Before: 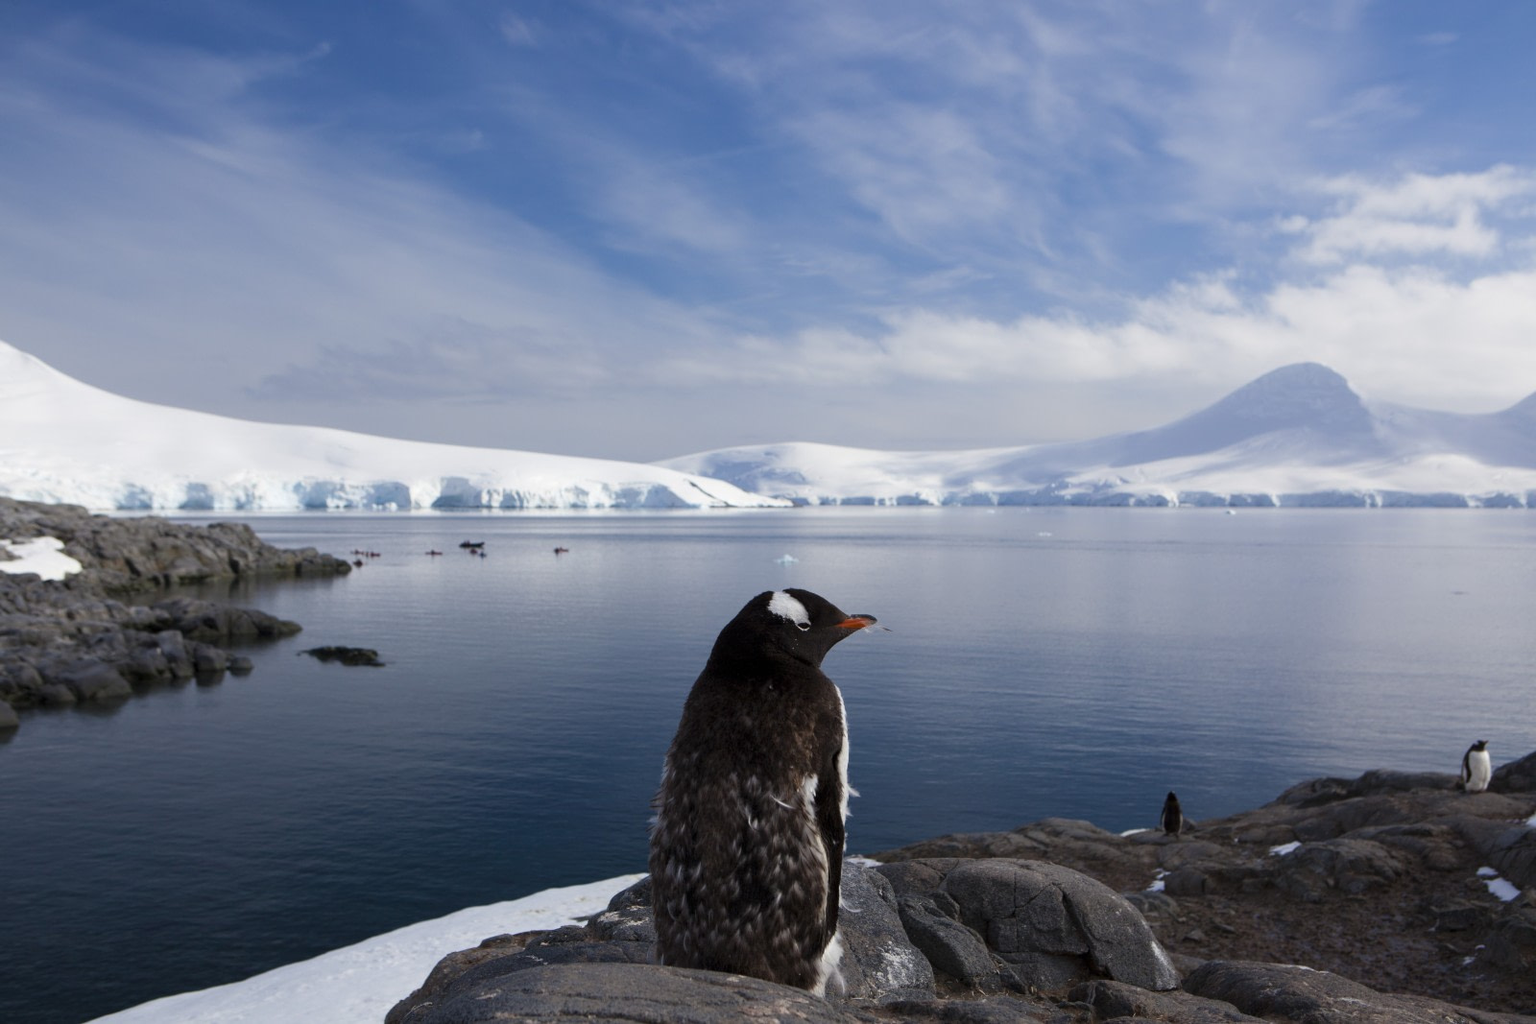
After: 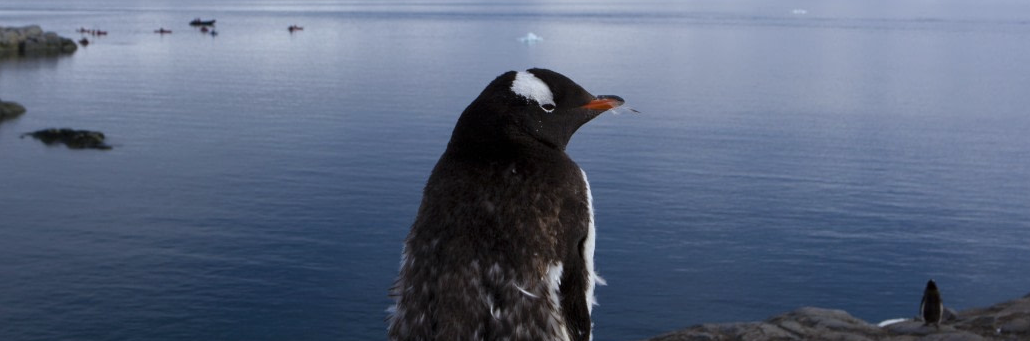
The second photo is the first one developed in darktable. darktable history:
white balance: red 0.967, blue 1.049
crop: left 18.091%, top 51.13%, right 17.525%, bottom 16.85%
